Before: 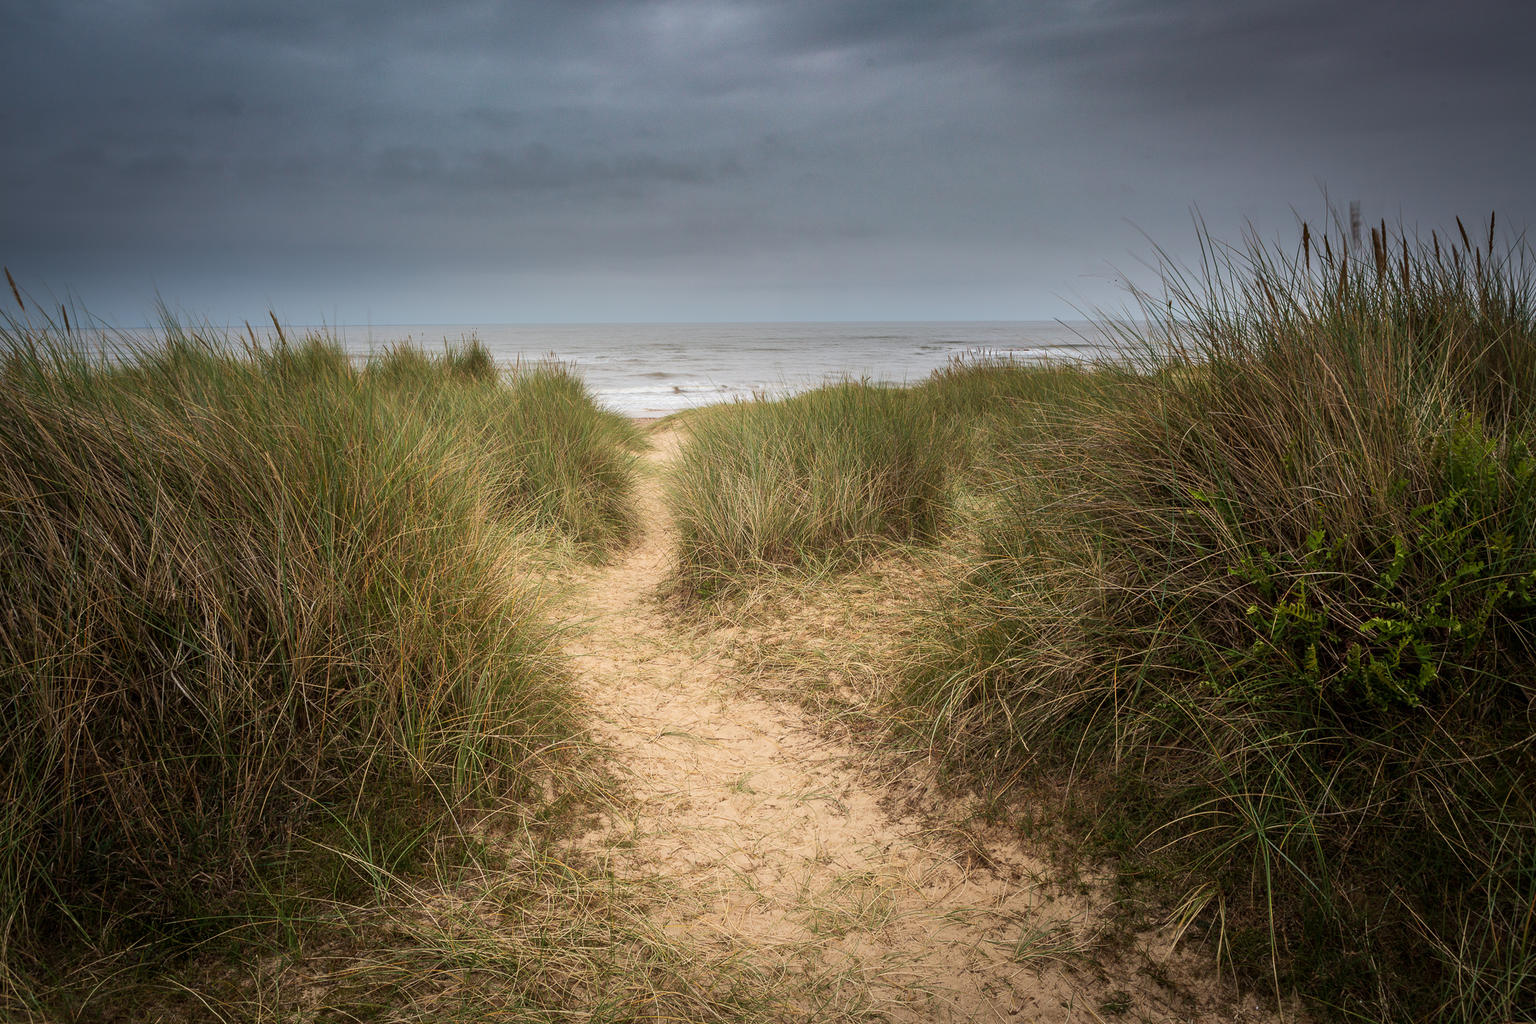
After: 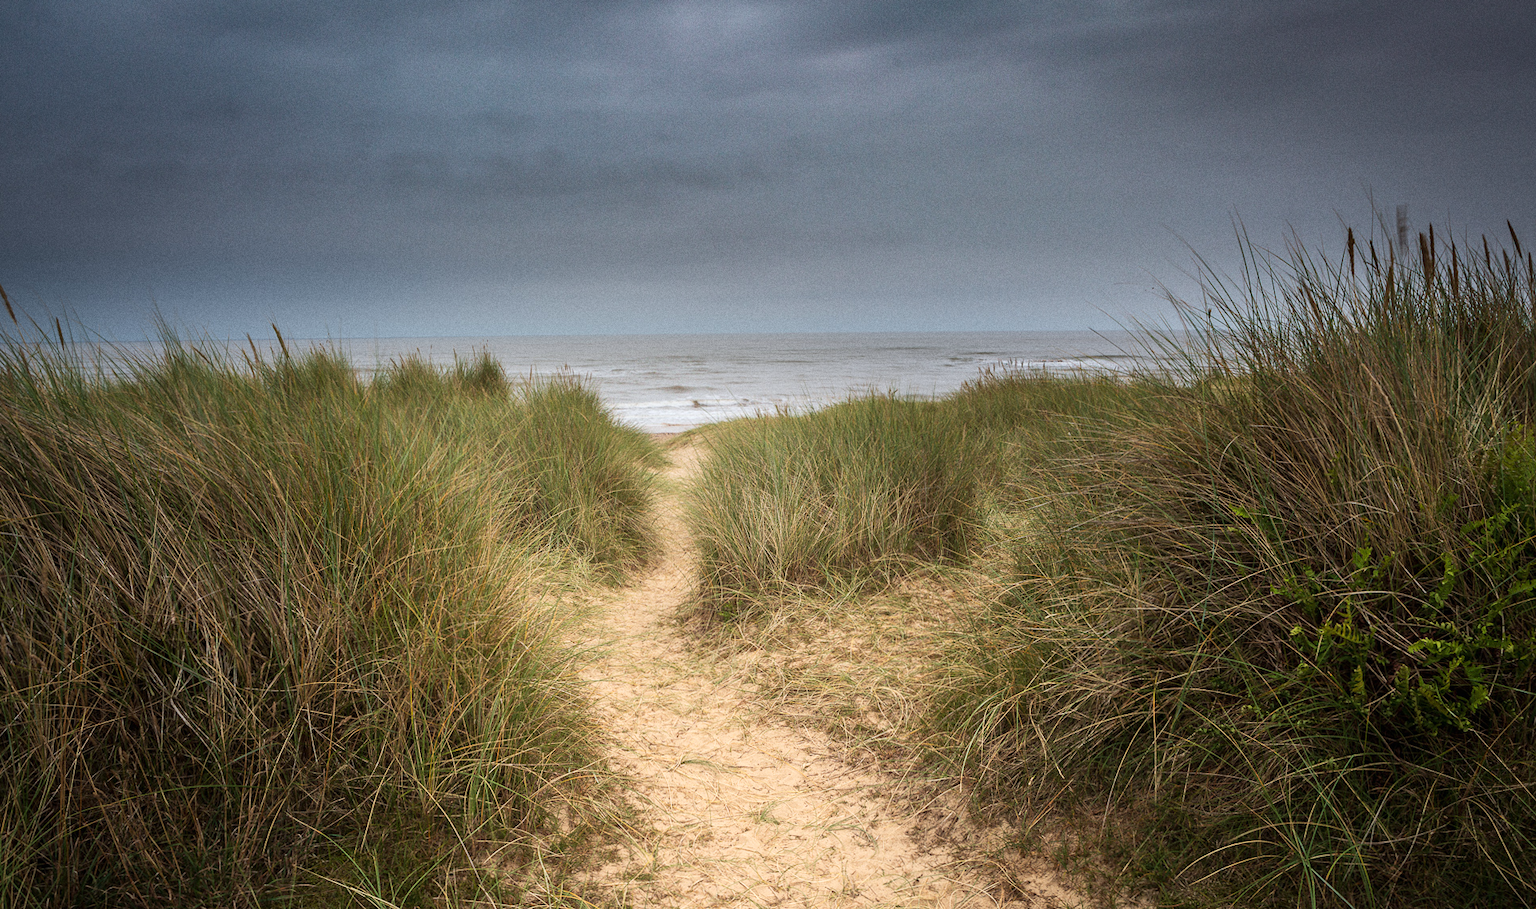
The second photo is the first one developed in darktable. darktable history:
grain: on, module defaults
exposure: black level correction 0, exposure 0.5 EV, compensate exposure bias true, compensate highlight preservation false
crop and rotate: angle 0.2°, left 0.275%, right 3.127%, bottom 14.18%
graduated density: rotation 5.63°, offset 76.9
white balance: red 0.988, blue 1.017
